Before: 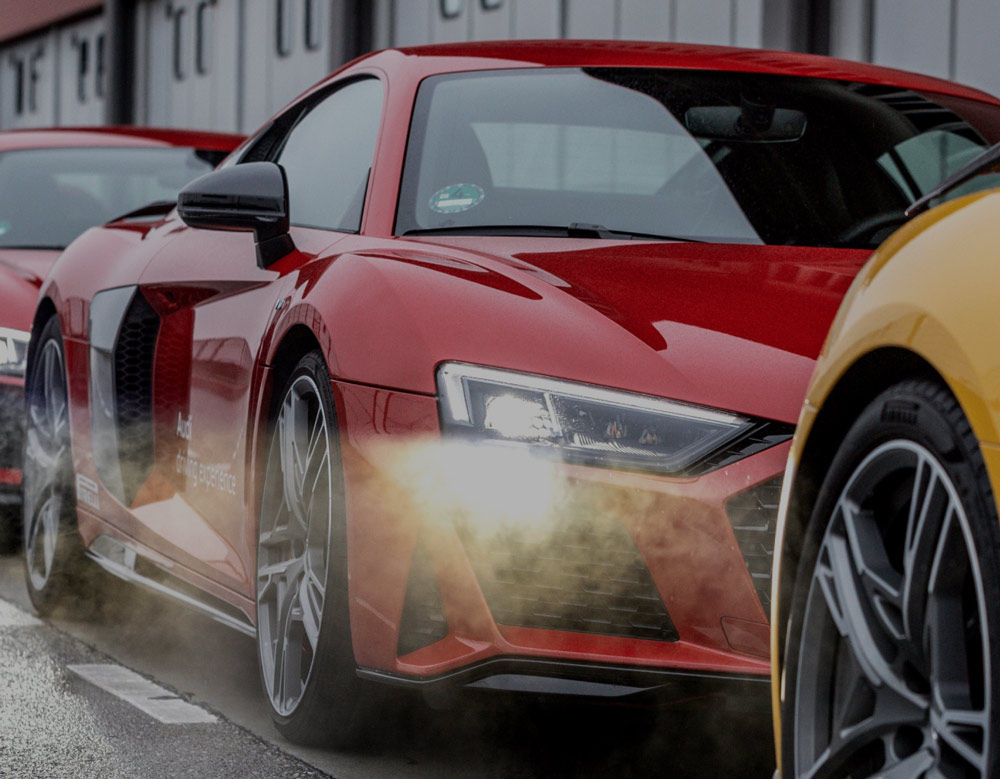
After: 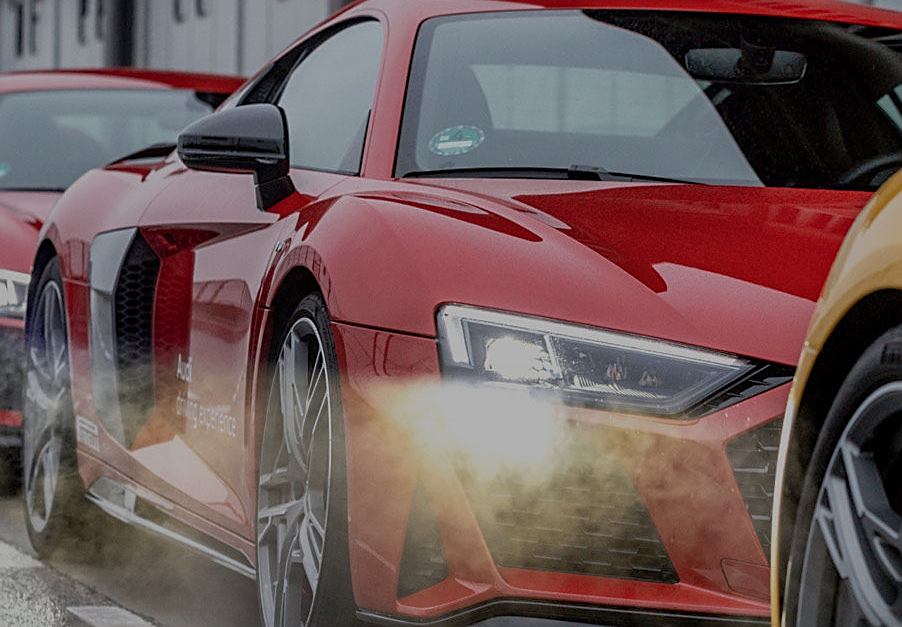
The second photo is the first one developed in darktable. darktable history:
crop: top 7.447%, right 9.705%, bottom 11.967%
shadows and highlights: on, module defaults
sharpen: on, module defaults
